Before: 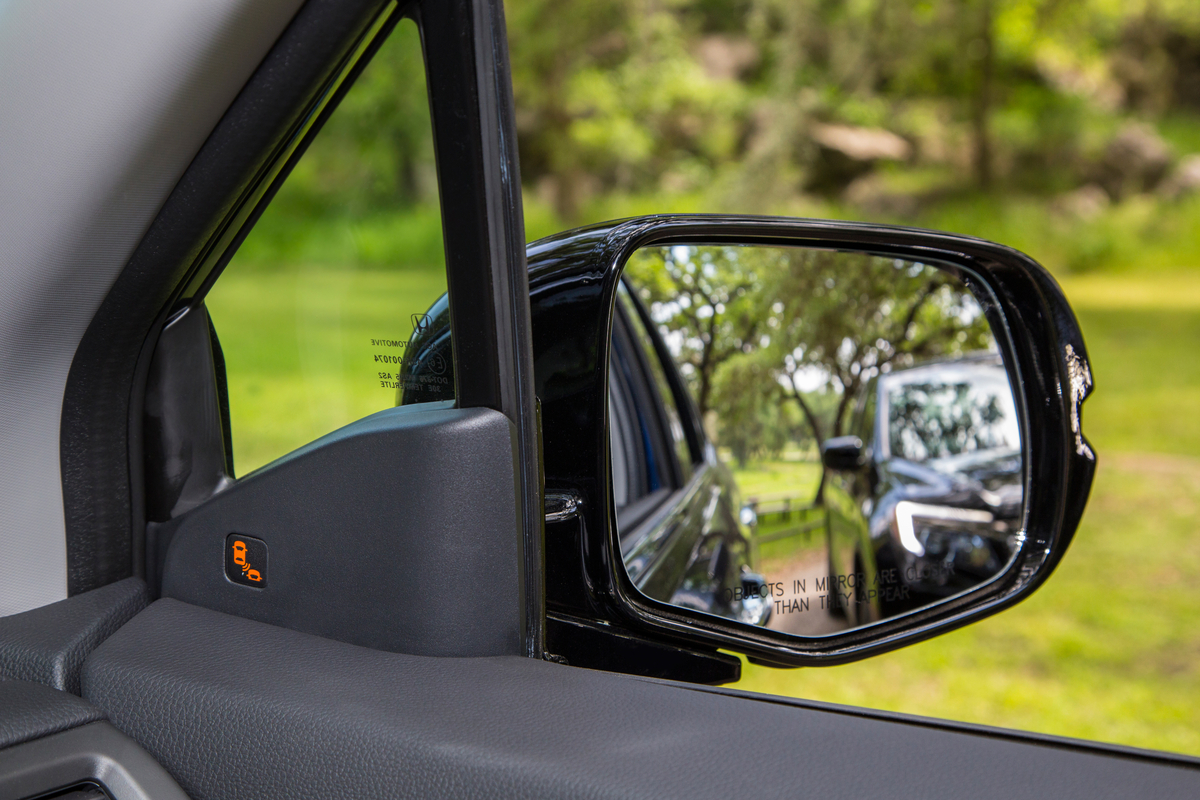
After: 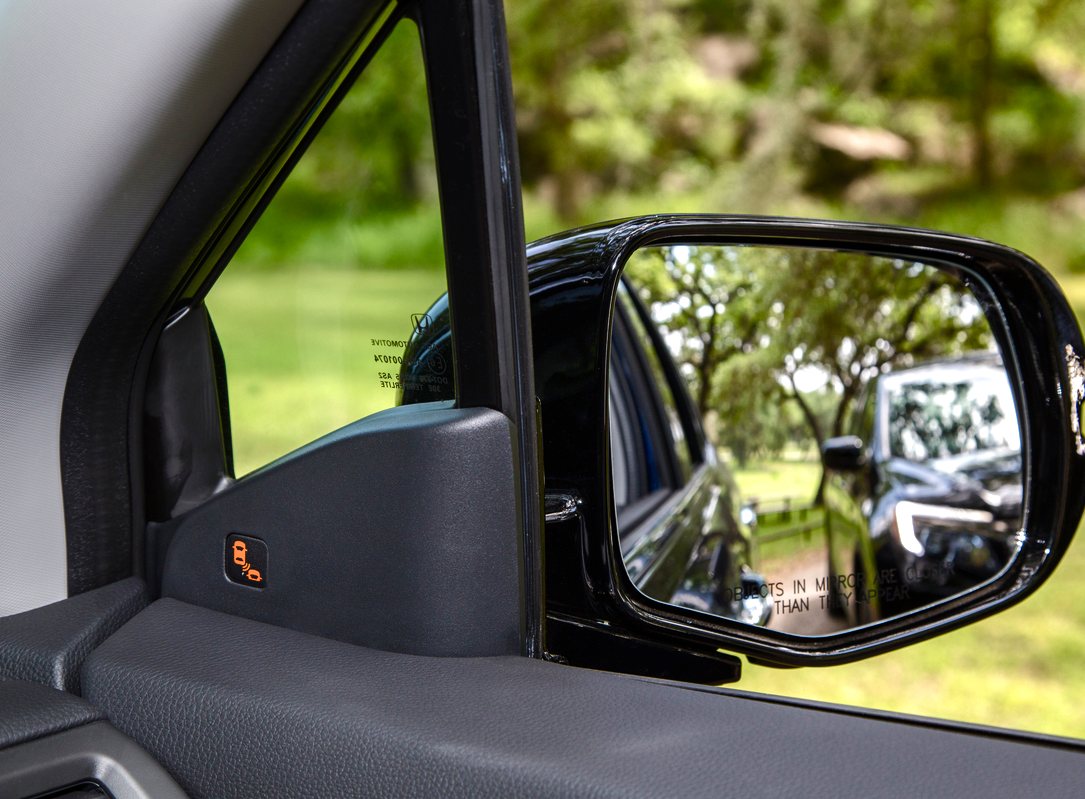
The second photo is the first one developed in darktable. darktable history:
tone equalizer: -8 EV -0.75 EV, -7 EV -0.7 EV, -6 EV -0.6 EV, -5 EV -0.4 EV, -3 EV 0.4 EV, -2 EV 0.6 EV, -1 EV 0.7 EV, +0 EV 0.75 EV, edges refinement/feathering 500, mask exposure compensation -1.57 EV, preserve details no
shadows and highlights: shadows 25, white point adjustment -3, highlights -30
color balance rgb: perceptual saturation grading › global saturation 20%, perceptual saturation grading › highlights -50%, perceptual saturation grading › shadows 30%
crop: right 9.509%, bottom 0.031%
